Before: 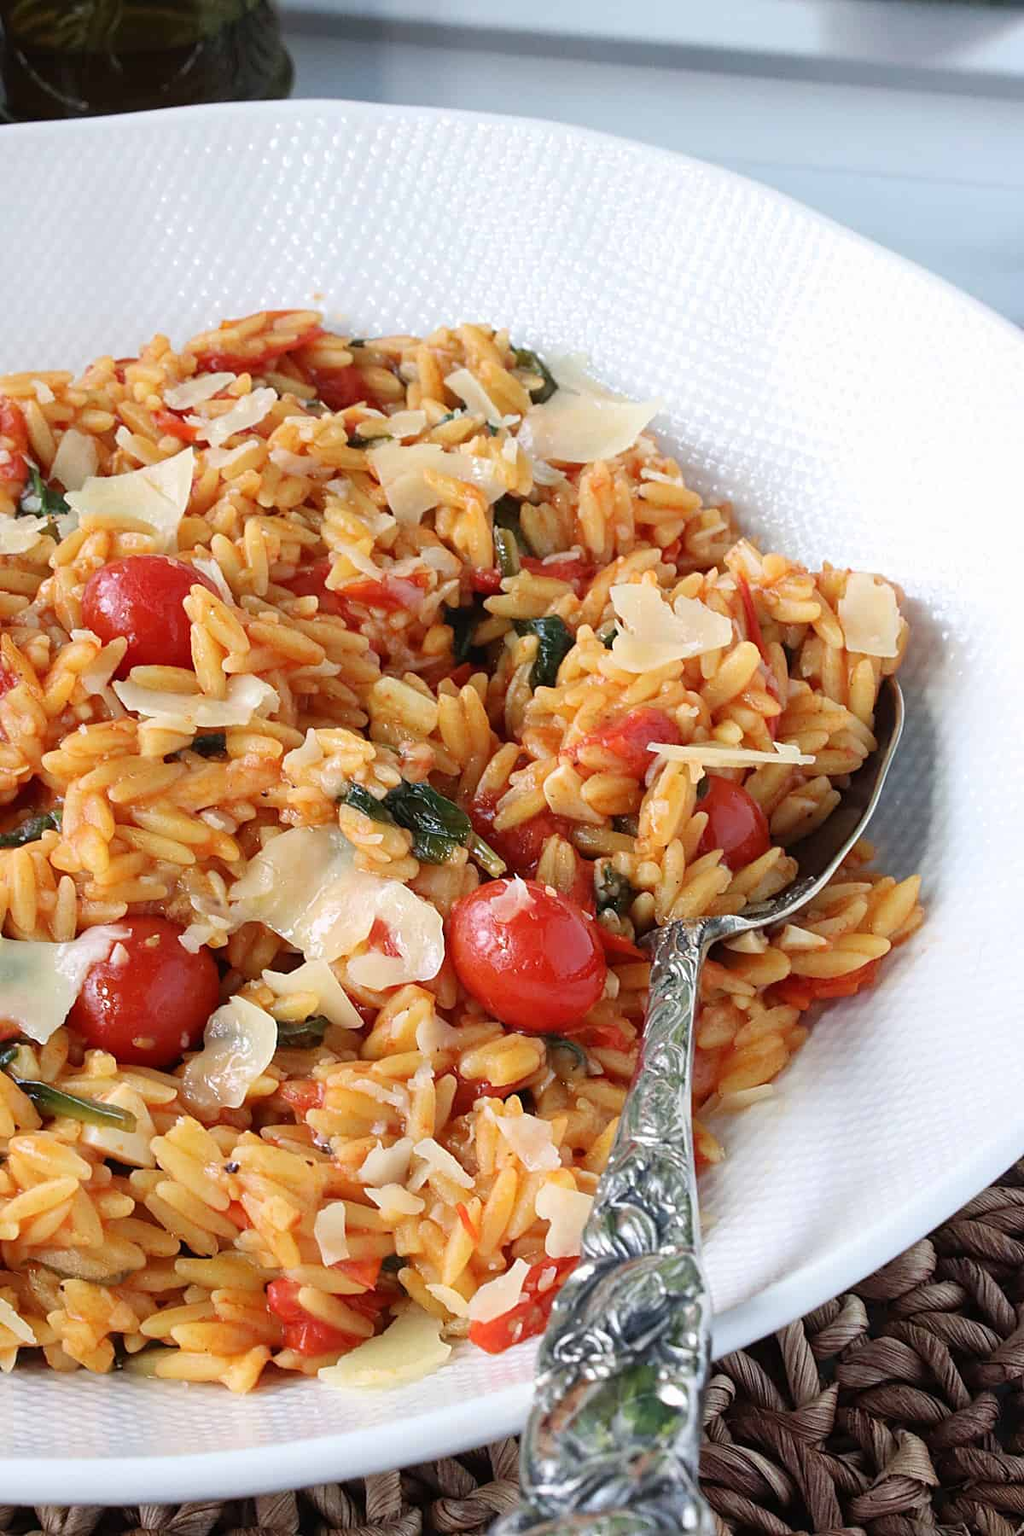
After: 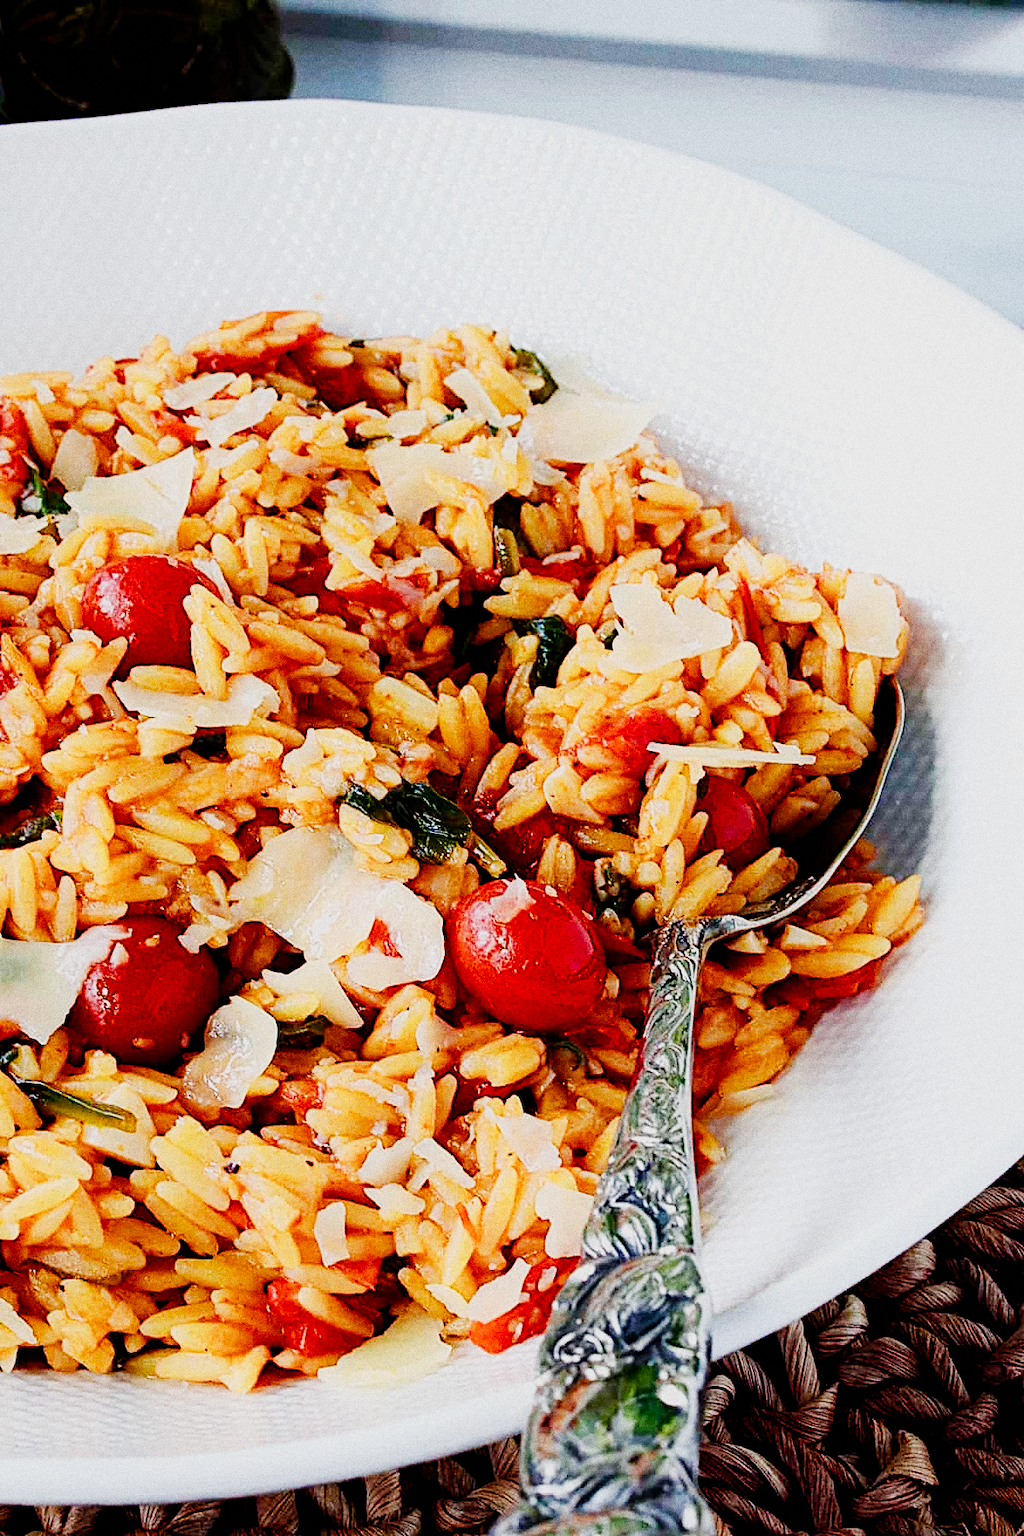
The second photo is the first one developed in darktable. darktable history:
contrast equalizer: y [[0.439, 0.44, 0.442, 0.457, 0.493, 0.498], [0.5 ×6], [0.5 ×6], [0 ×6], [0 ×6]], mix 0.59
color balance rgb: shadows lift › luminance -9.41%, highlights gain › luminance 17.6%, global offset › luminance -1.45%, perceptual saturation grading › highlights -17.77%, perceptual saturation grading › mid-tones 33.1%, perceptual saturation grading › shadows 50.52%, global vibrance 24.22%
color equalizer "oranges": saturation › orange 1.04, hue › orange -8.78, brightness › orange 1.17
color equalizer "blues": saturation › blue 1.25, hue › blue -12.68, brightness › blue 0.793, node placement 6°
diffuse or sharpen "sharpen demosaicing: AA filter": edge sensitivity 1, 1st order anisotropy 100%, 2nd order anisotropy 100%, 3rd order anisotropy 100%, 4th order anisotropy 100%, 1st order speed -25%, 2nd order speed -25%, 3rd order speed -25%, 4th order speed -25%
diffuse or sharpen "diffusion": radius span 77, 1st order speed 50%, 2nd order speed 50%, 3rd order speed 50%, 4th order speed 50% | blend: blend mode normal, opacity 25%; mask: uniform (no mask)
grain "silver grain": coarseness 0.09 ISO, strength 40%
sigmoid: contrast 1.81, skew -0.21, preserve hue 0%, red attenuation 0.1, red rotation 0.035, green attenuation 0.1, green rotation -0.017, blue attenuation 0.15, blue rotation -0.052, base primaries Rec2020
exposure "magic lantern defaults": compensate highlight preservation false
